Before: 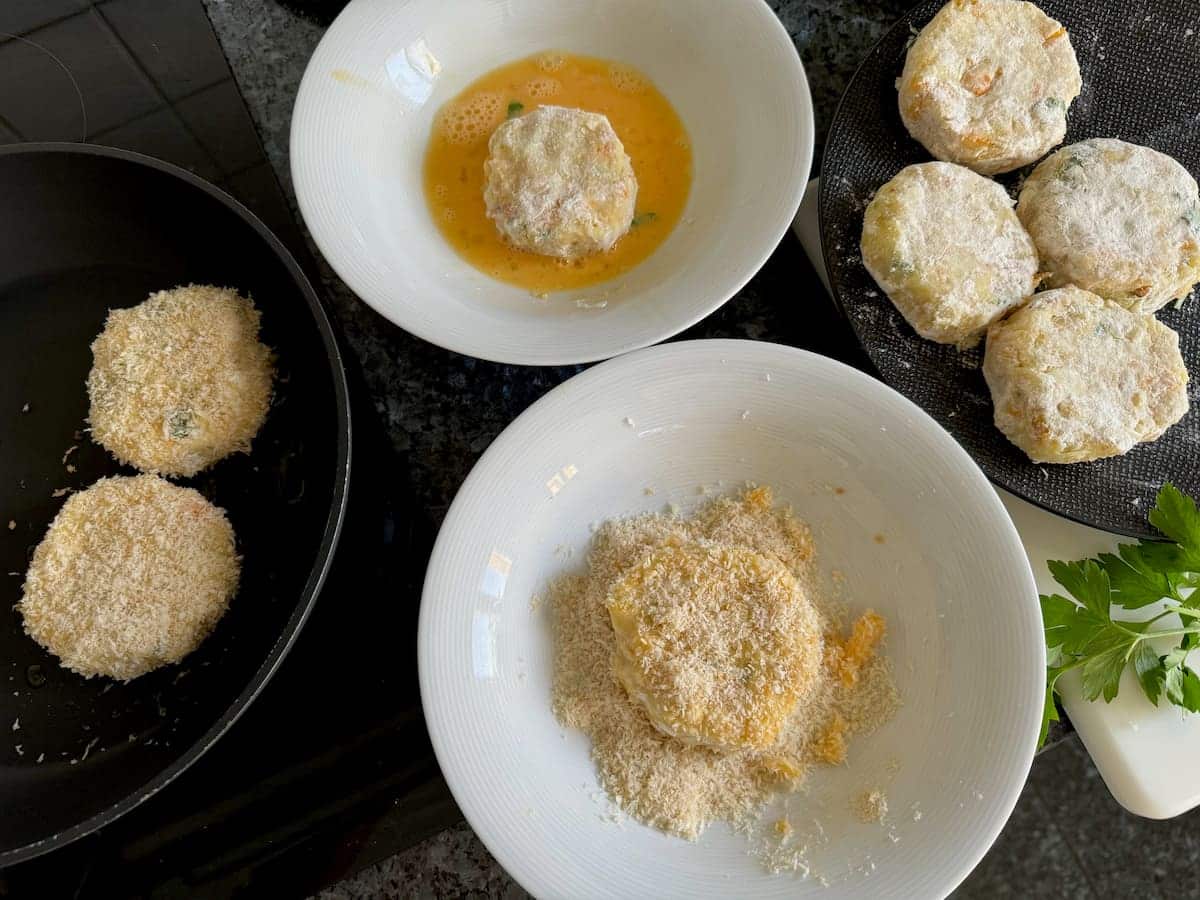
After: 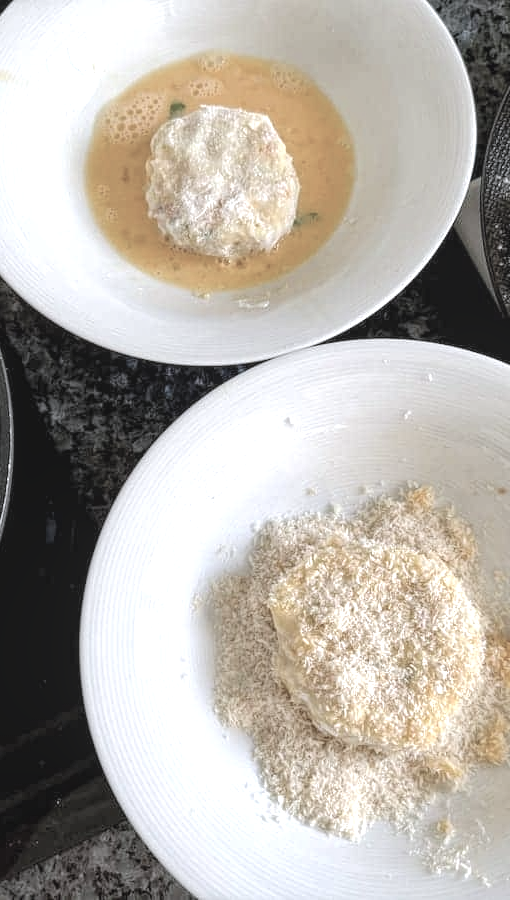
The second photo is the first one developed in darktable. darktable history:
exposure: black level correction -0.002, exposure 0.544 EV, compensate highlight preservation false
crop: left 28.181%, right 29.239%
contrast brightness saturation: brightness 0.187, saturation -0.505
local contrast: highlights 93%, shadows 88%, detail 160%, midtone range 0.2
tone equalizer: edges refinement/feathering 500, mask exposure compensation -1.57 EV, preserve details no
color calibration: illuminant as shot in camera, x 0.358, y 0.373, temperature 4628.91 K
